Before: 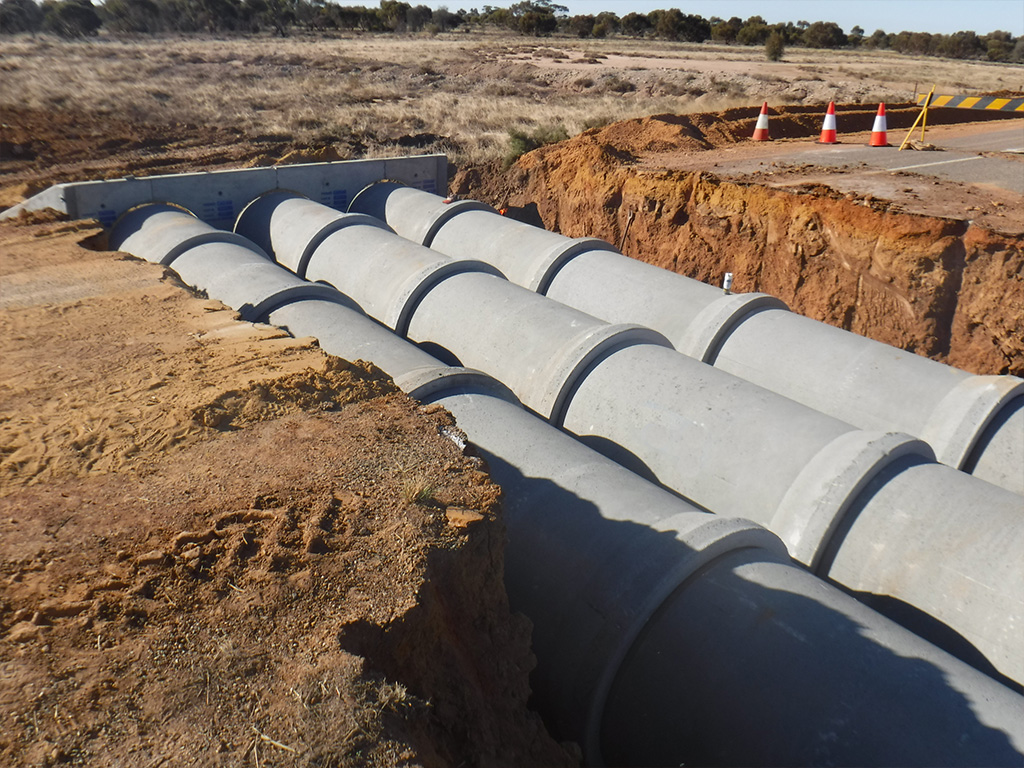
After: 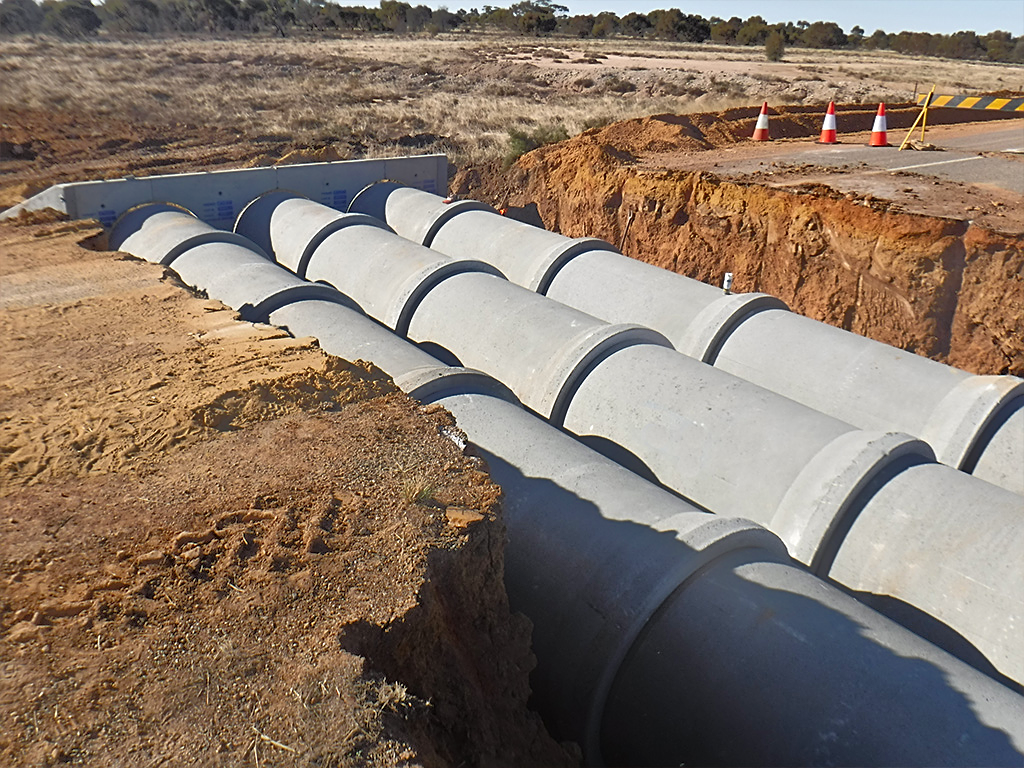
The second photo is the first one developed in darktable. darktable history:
sharpen: on, module defaults
tone equalizer: -8 EV -0.494 EV, -7 EV -0.32 EV, -6 EV -0.105 EV, -5 EV 0.399 EV, -4 EV 0.946 EV, -3 EV 0.824 EV, -2 EV -0.009 EV, -1 EV 0.14 EV, +0 EV -0.011 EV
